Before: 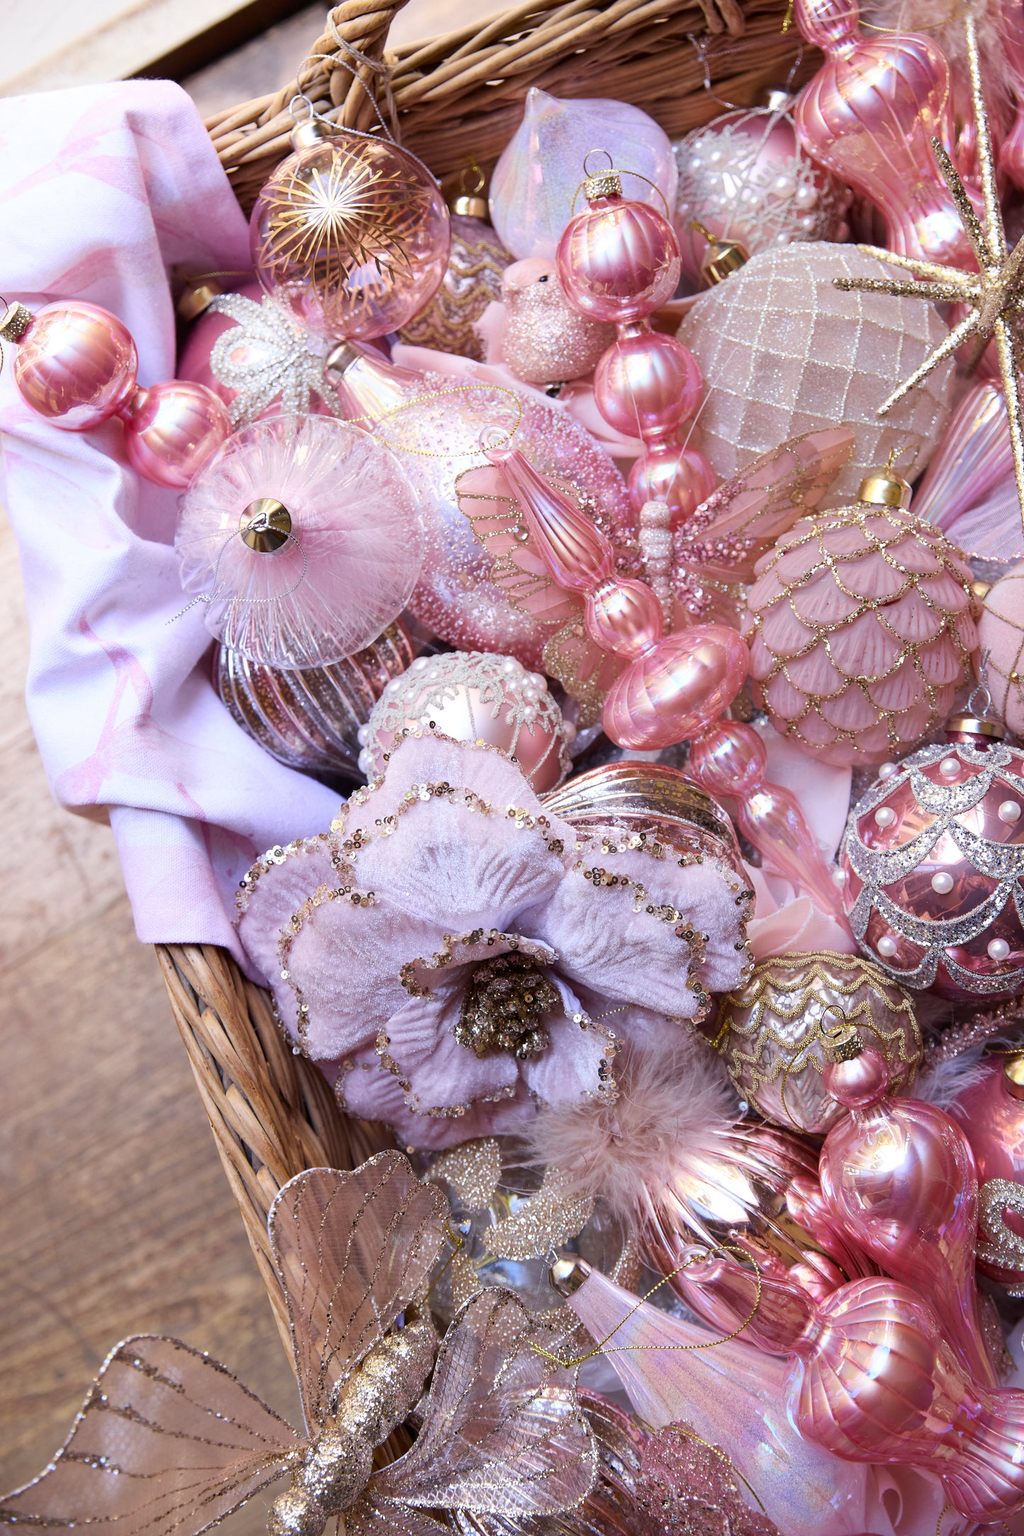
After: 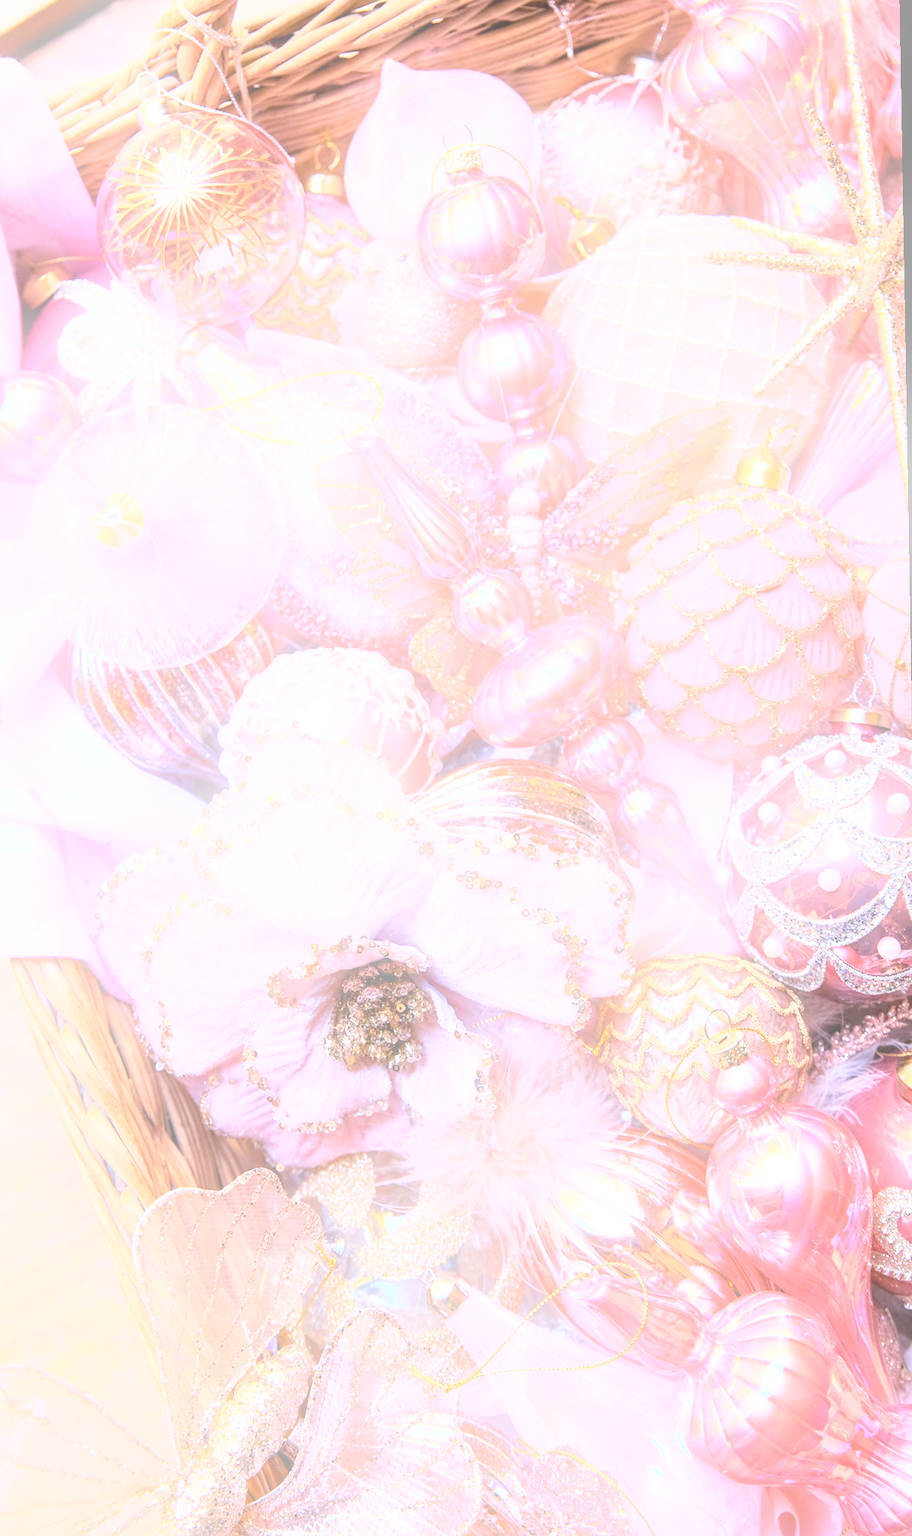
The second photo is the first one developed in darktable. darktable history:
rotate and perspective: rotation -1°, crop left 0.011, crop right 0.989, crop top 0.025, crop bottom 0.975
bloom: threshold 82.5%, strength 16.25%
crop and rotate: left 14.584%
local contrast: on, module defaults
contrast brightness saturation: contrast 0.43, brightness 0.56, saturation -0.19
tone equalizer: -7 EV 0.15 EV, -6 EV 0.6 EV, -5 EV 1.15 EV, -4 EV 1.33 EV, -3 EV 1.15 EV, -2 EV 0.6 EV, -1 EV 0.15 EV, mask exposure compensation -0.5 EV
